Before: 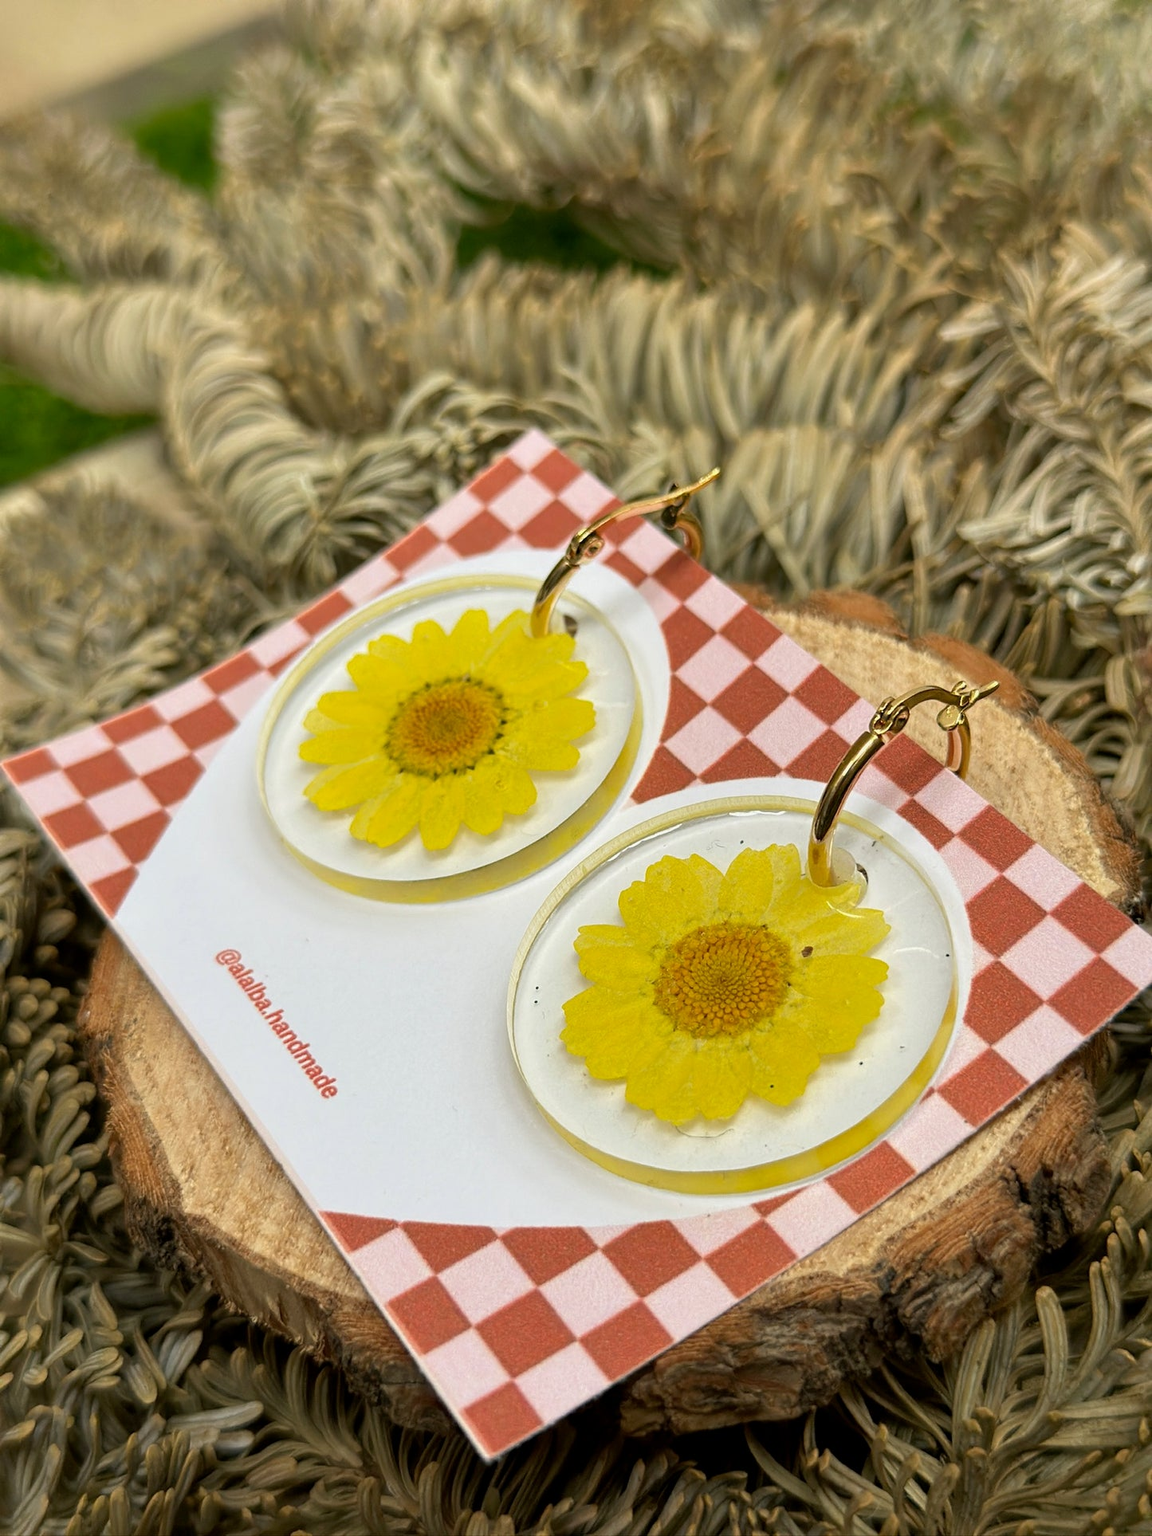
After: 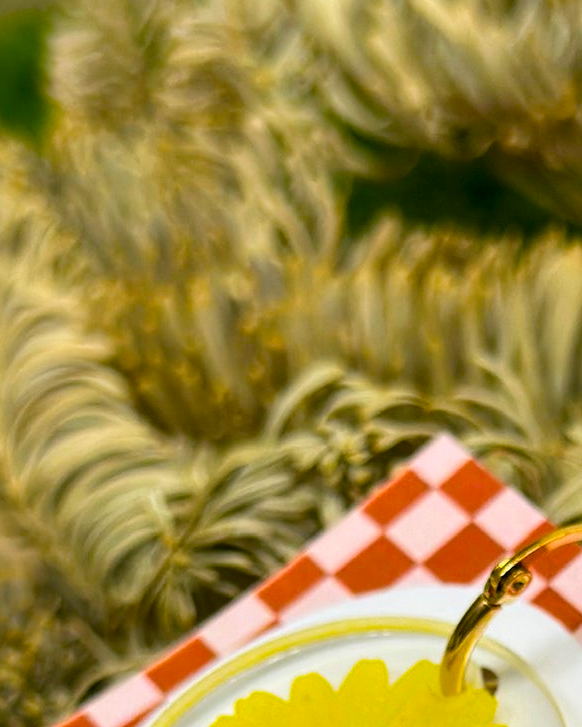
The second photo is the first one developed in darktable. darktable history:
contrast brightness saturation: contrast 0.136
crop: left 15.652%, top 5.438%, right 44.004%, bottom 56.788%
color balance rgb: linear chroma grading › global chroma 14.916%, perceptual saturation grading › global saturation 49.37%, global vibrance -24.377%
